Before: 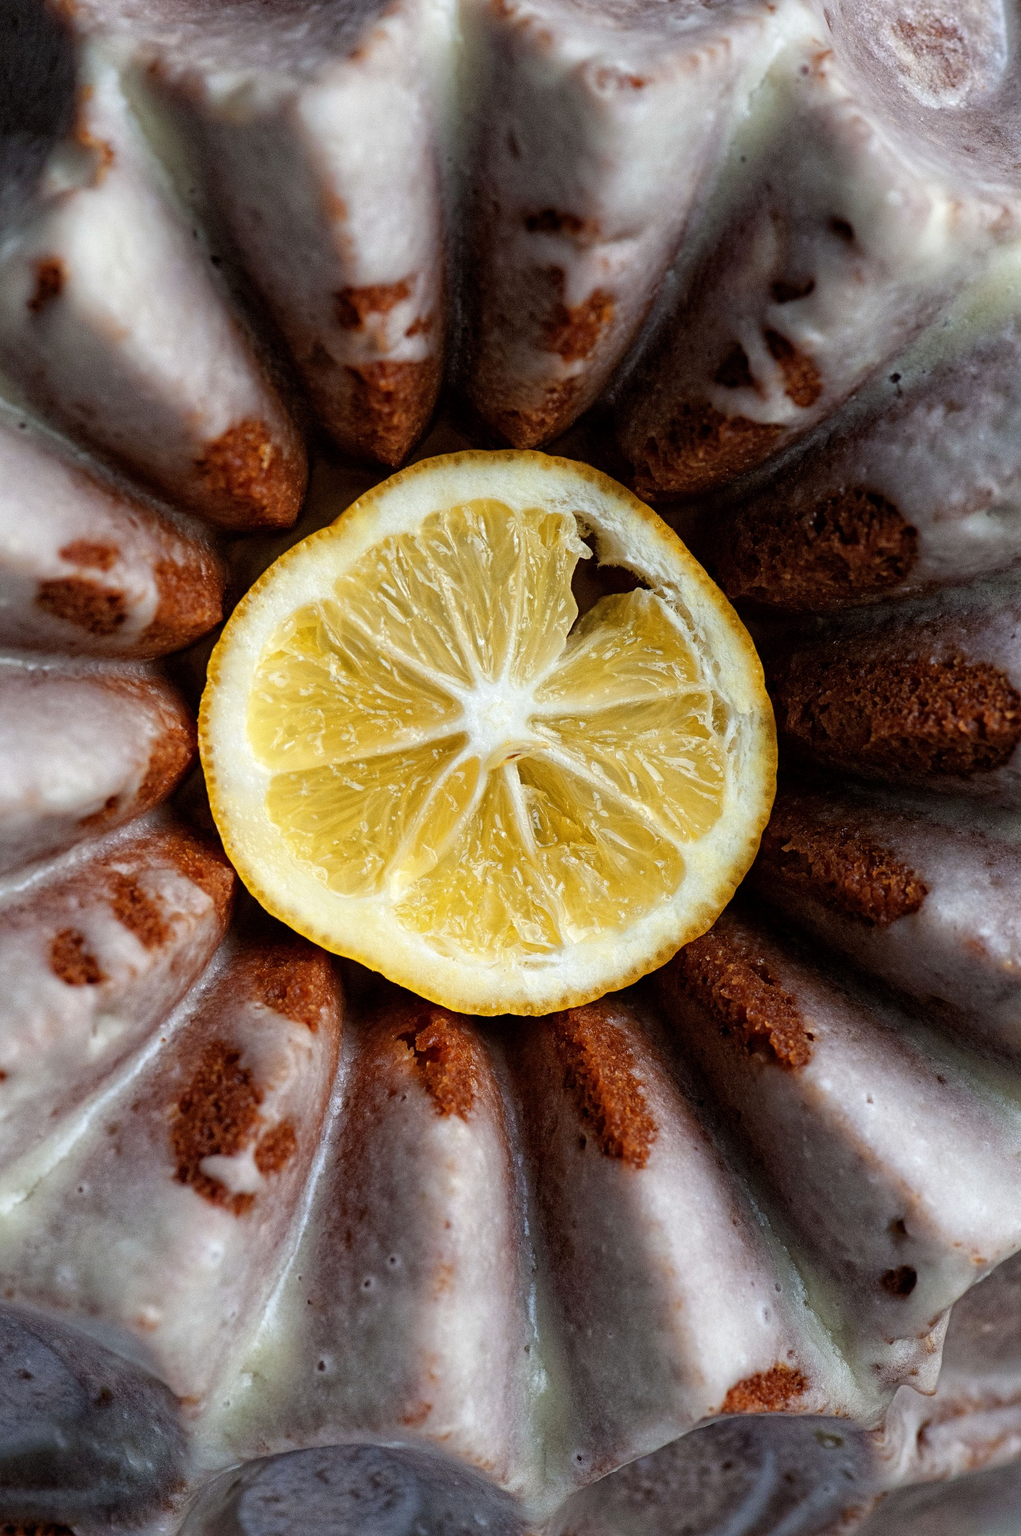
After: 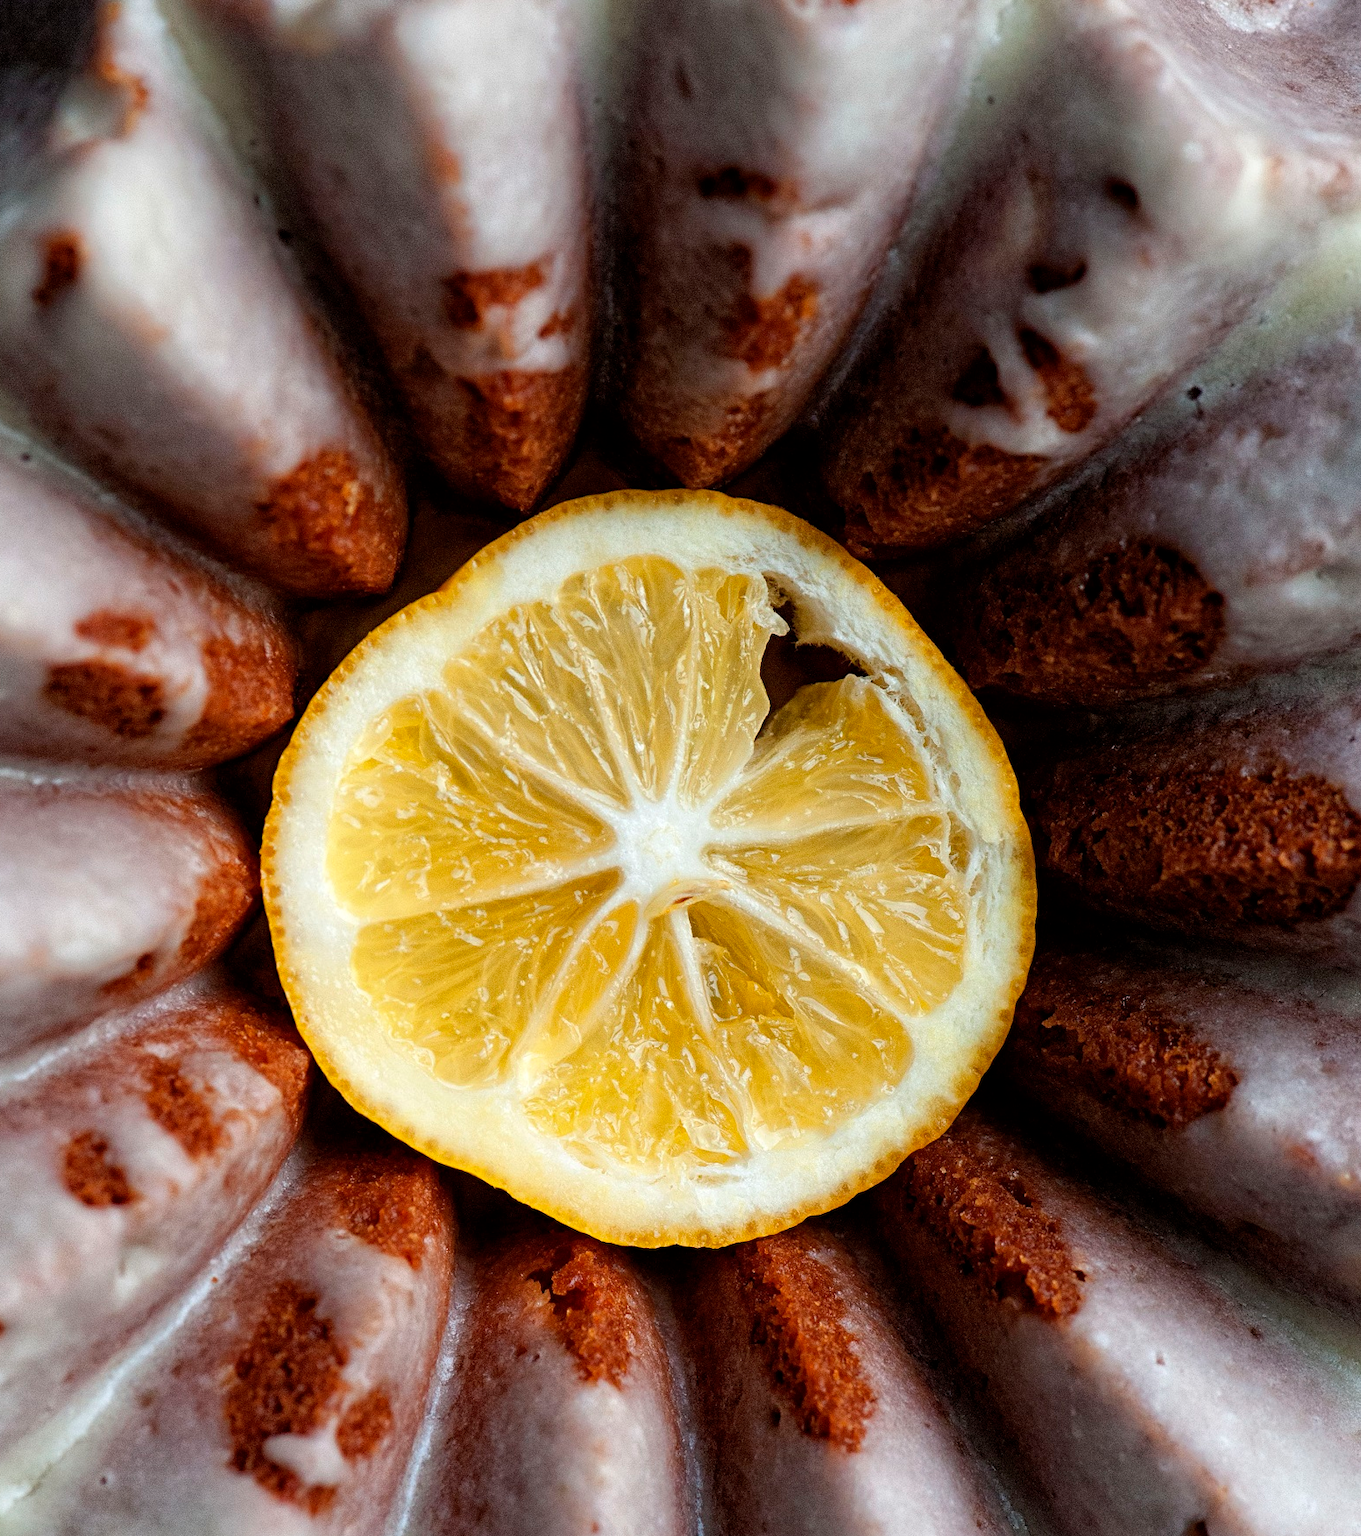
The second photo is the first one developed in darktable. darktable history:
tone equalizer: mask exposure compensation -0.486 EV
crop: left 0.37%, top 5.51%, bottom 19.805%
